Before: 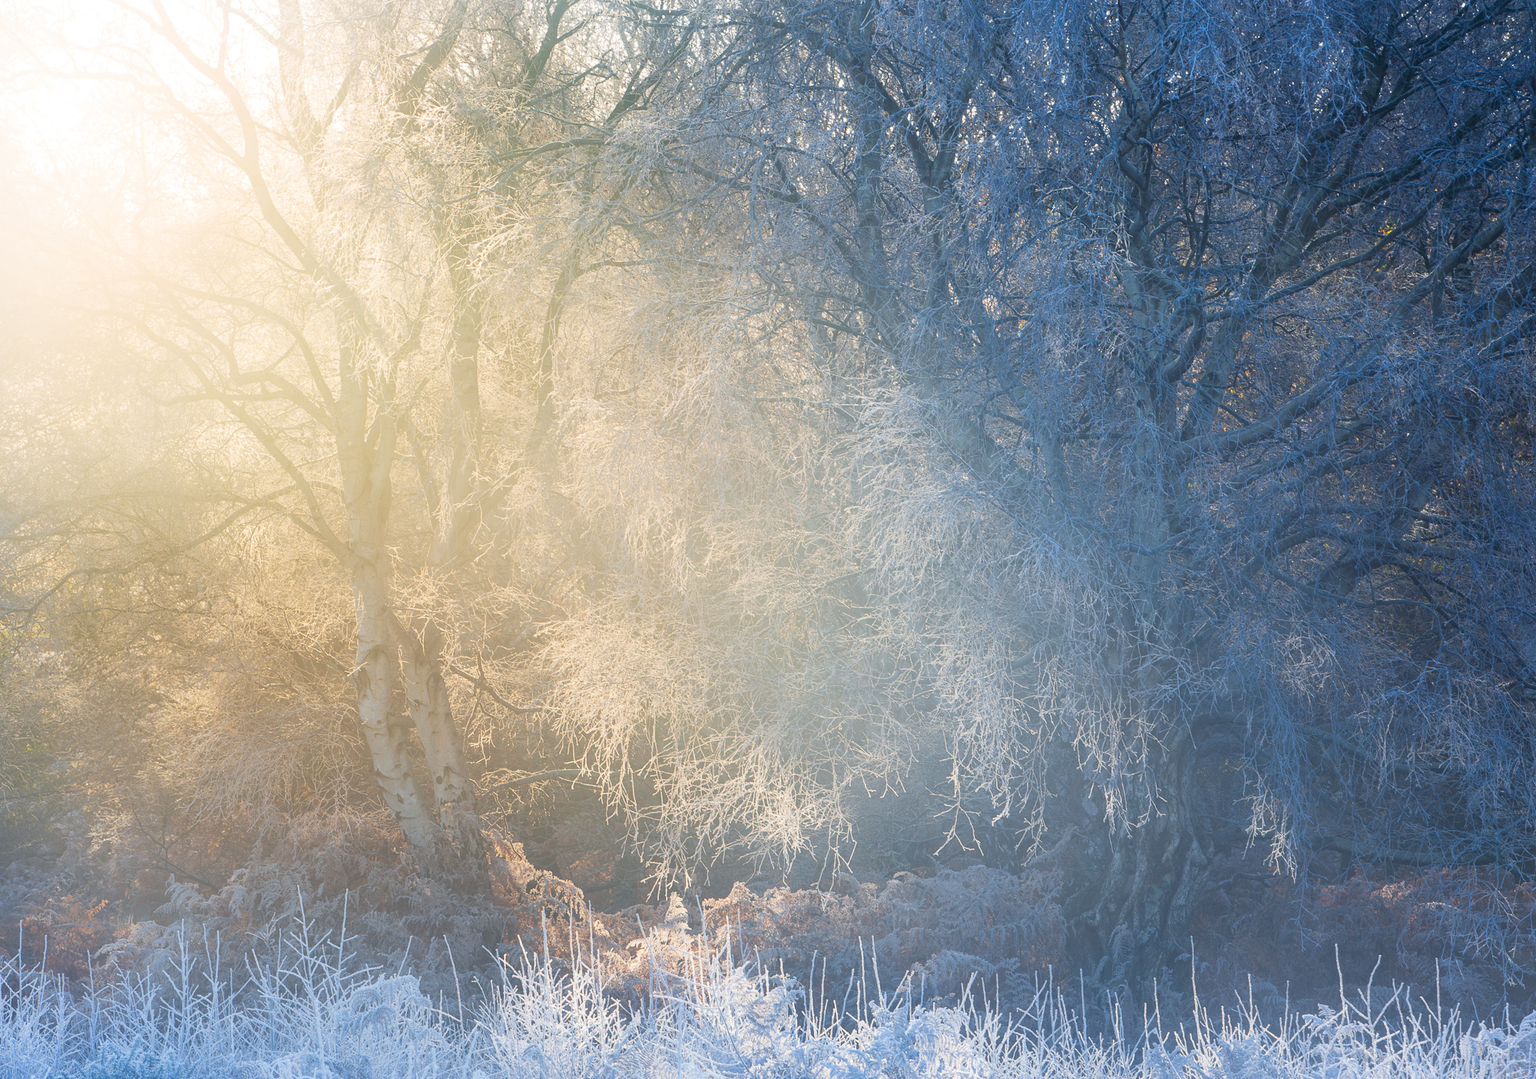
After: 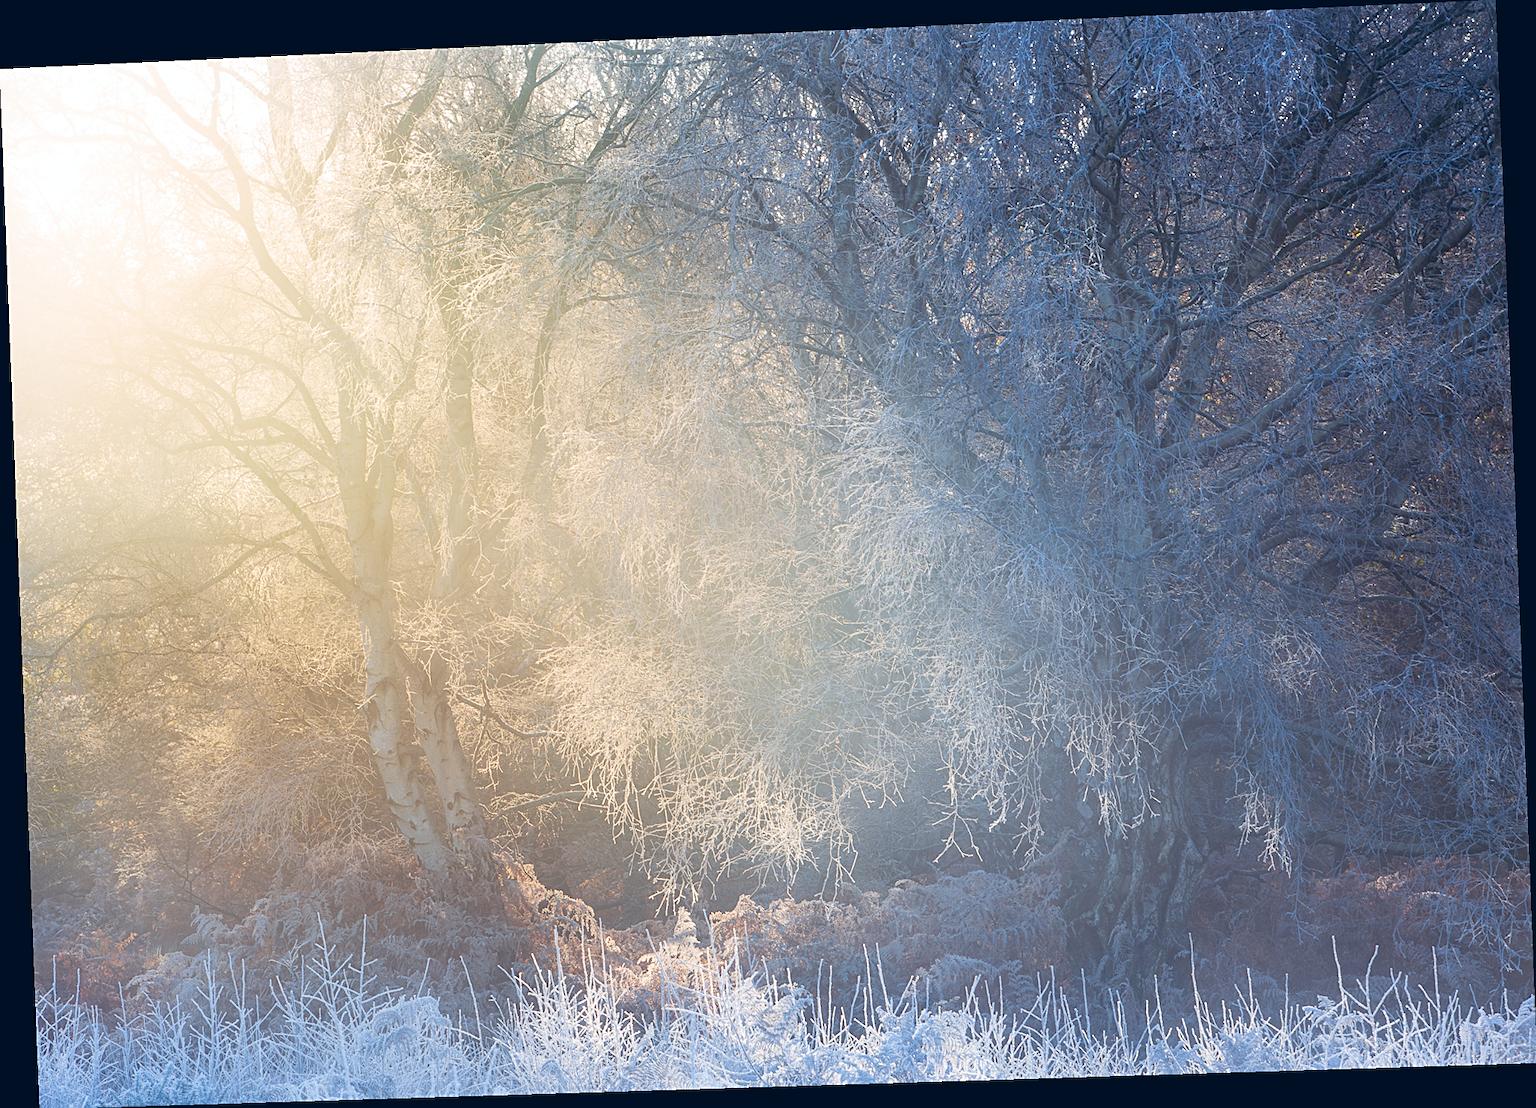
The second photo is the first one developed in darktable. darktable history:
rotate and perspective: rotation -2.22°, lens shift (horizontal) -0.022, automatic cropping off
color balance rgb: shadows lift › chroma 9.92%, shadows lift › hue 45.12°, power › luminance 3.26%, power › hue 231.93°, global offset › luminance 0.4%, global offset › chroma 0.21%, global offset › hue 255.02°
sharpen: on, module defaults
